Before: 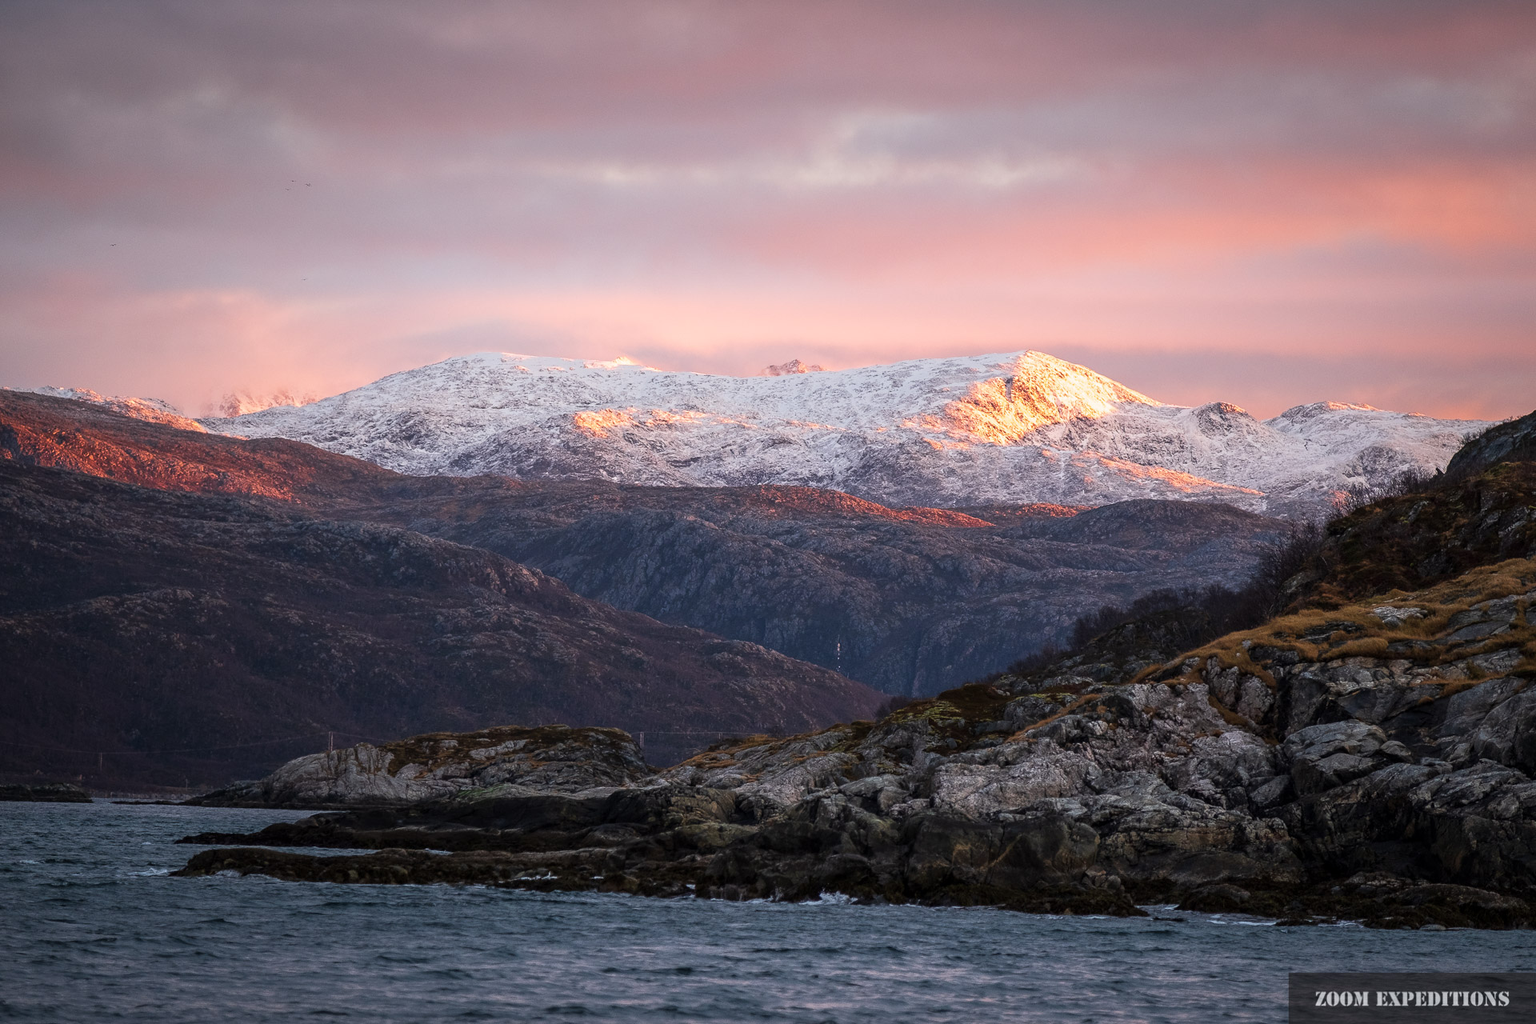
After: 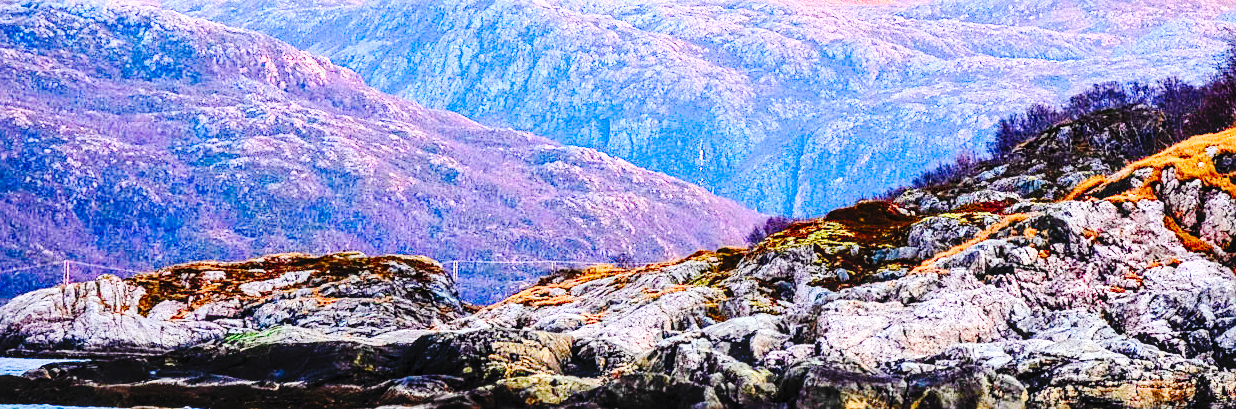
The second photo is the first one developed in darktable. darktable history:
sharpen: on, module defaults
exposure: exposure 2.04 EV, compensate highlight preservation false
crop: left 18.091%, top 51.13%, right 17.525%, bottom 16.85%
contrast brightness saturation: contrast 0.2, brightness 0.2, saturation 0.8
local contrast: on, module defaults
base curve: curves: ch0 [(0, 0) (0.036, 0.01) (0.123, 0.254) (0.258, 0.504) (0.507, 0.748) (1, 1)], preserve colors none
